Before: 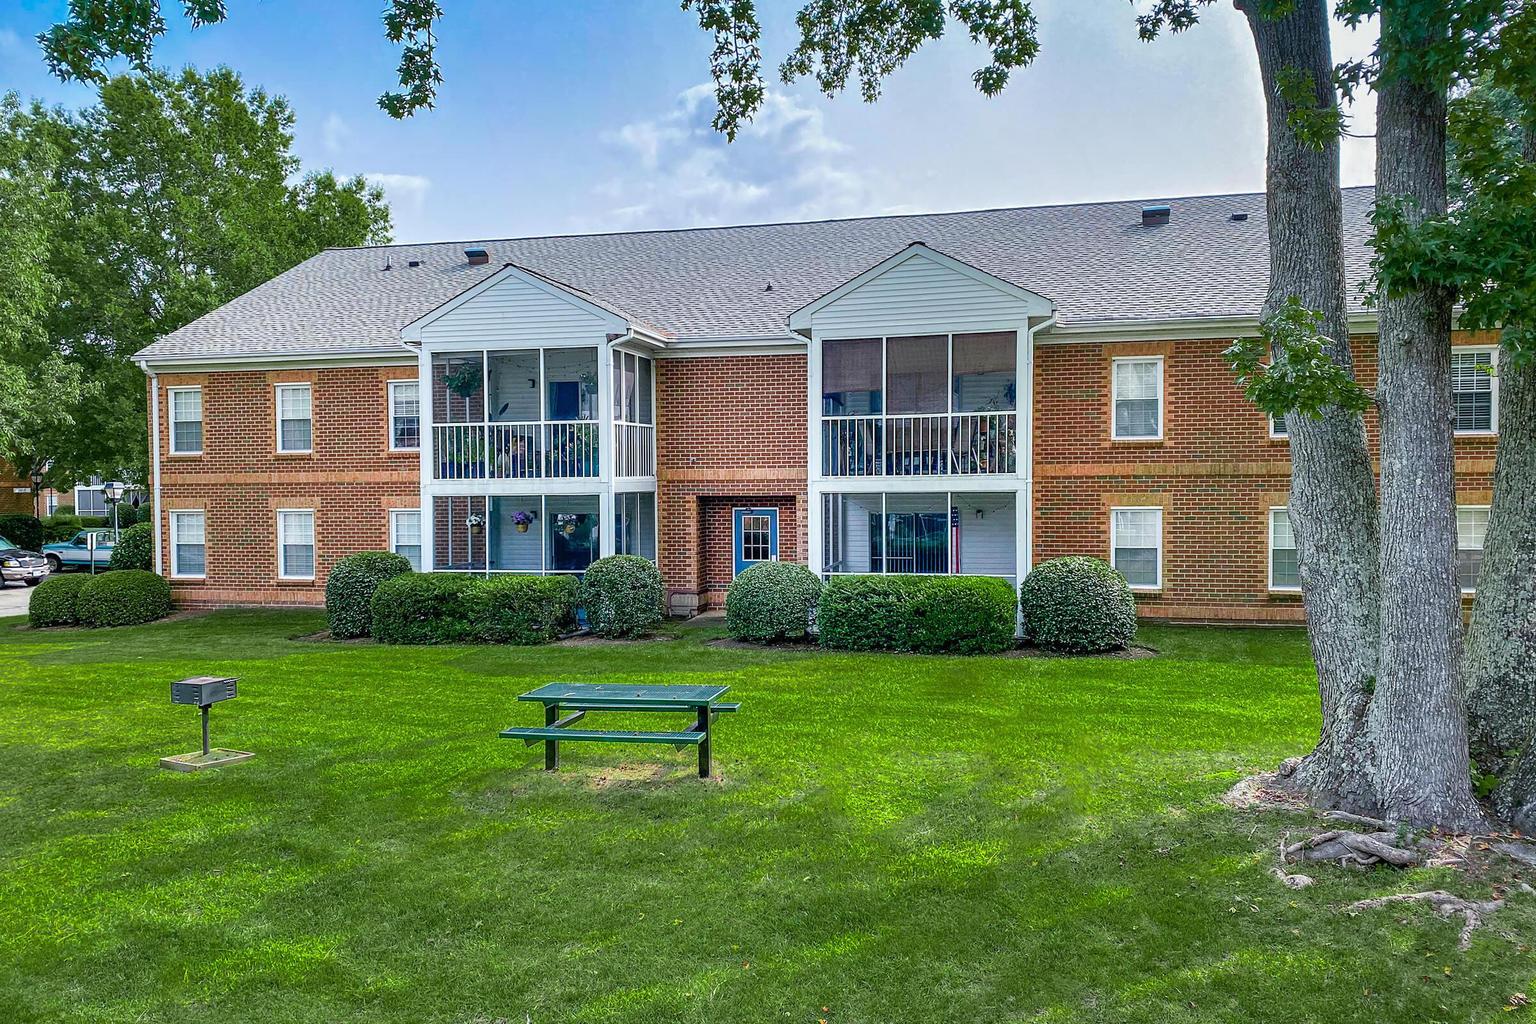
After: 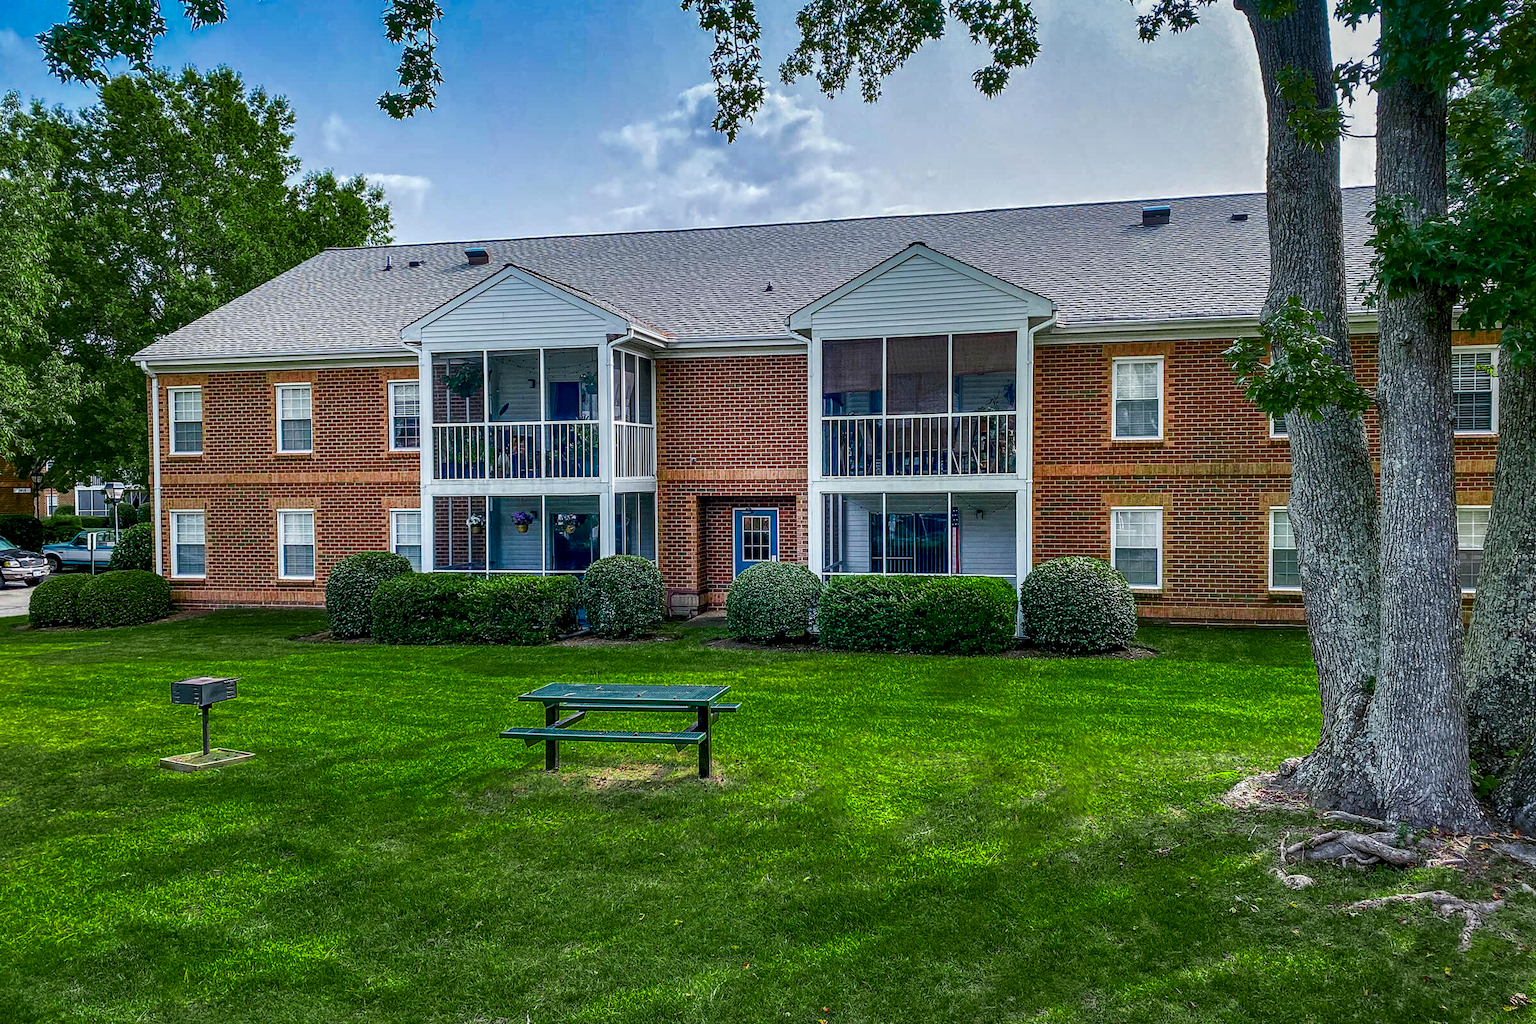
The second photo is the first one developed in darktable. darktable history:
contrast brightness saturation: brightness -0.2, saturation 0.08
local contrast: on, module defaults
